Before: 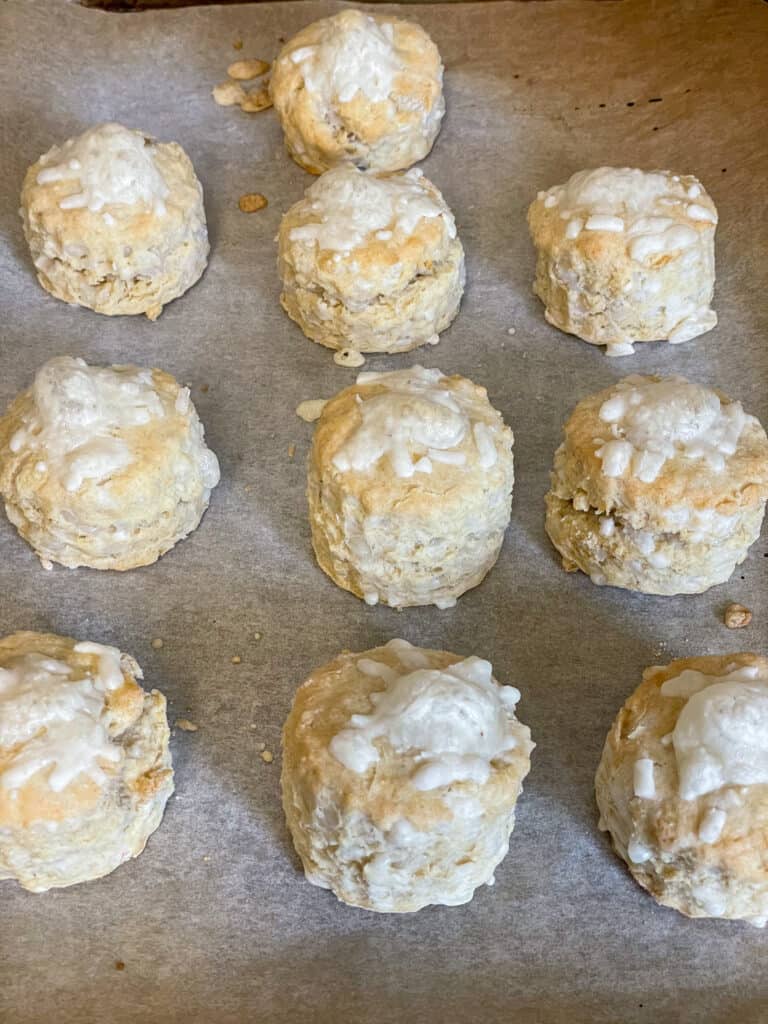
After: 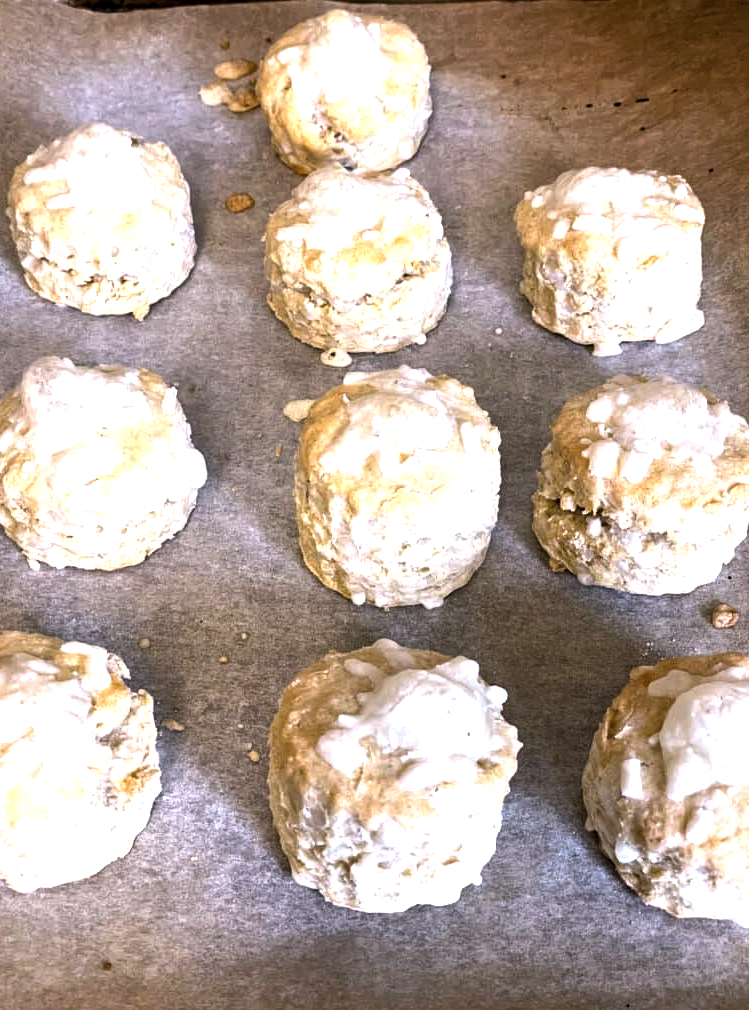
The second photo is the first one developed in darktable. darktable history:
crop and rotate: left 1.774%, right 0.633%, bottom 1.28%
white balance: red 1.05, blue 1.072
levels: levels [0.044, 0.475, 0.791]
